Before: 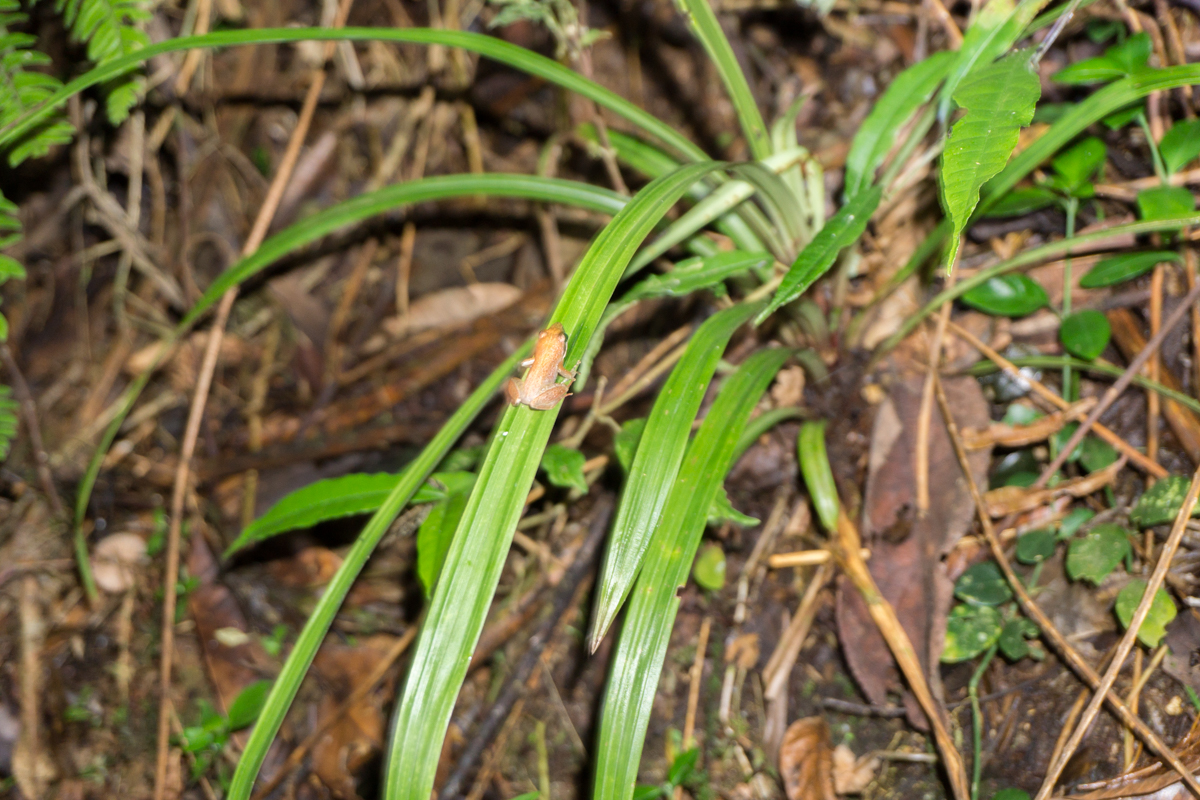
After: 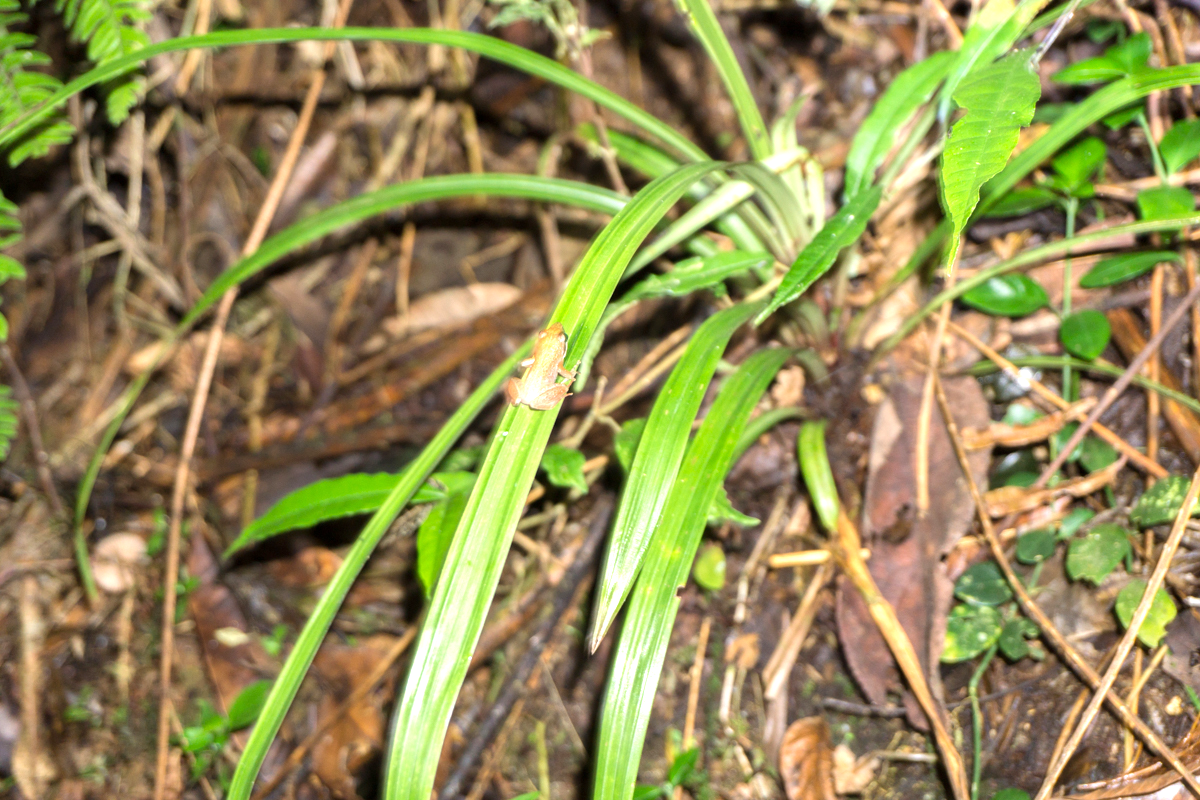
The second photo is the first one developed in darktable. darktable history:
exposure: exposure 0.736 EV, compensate exposure bias true, compensate highlight preservation false
